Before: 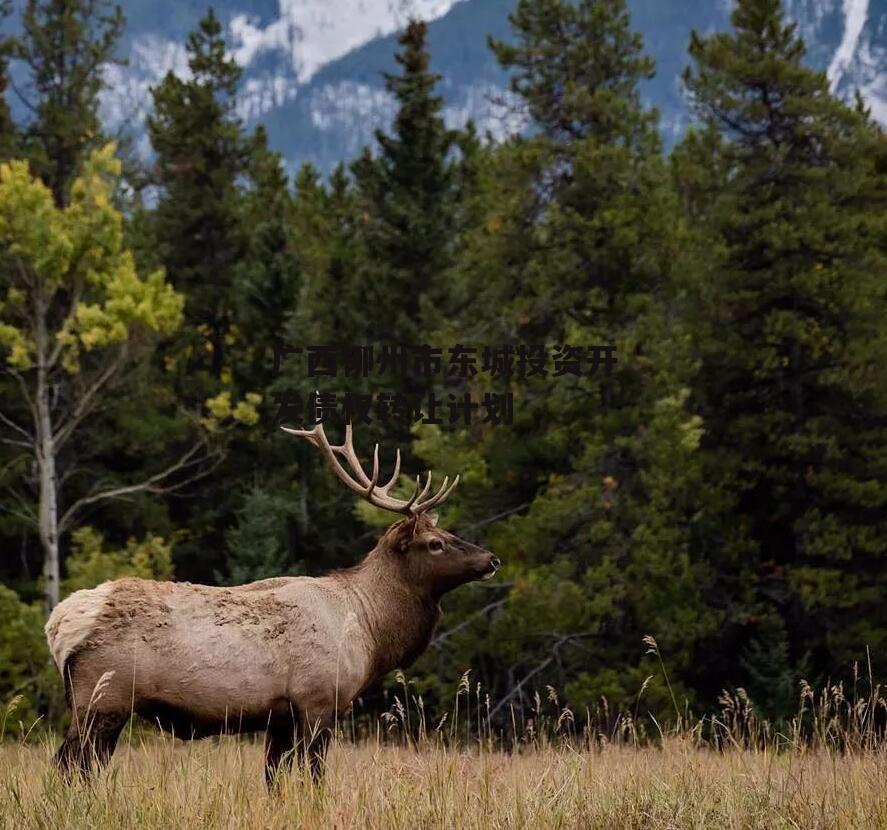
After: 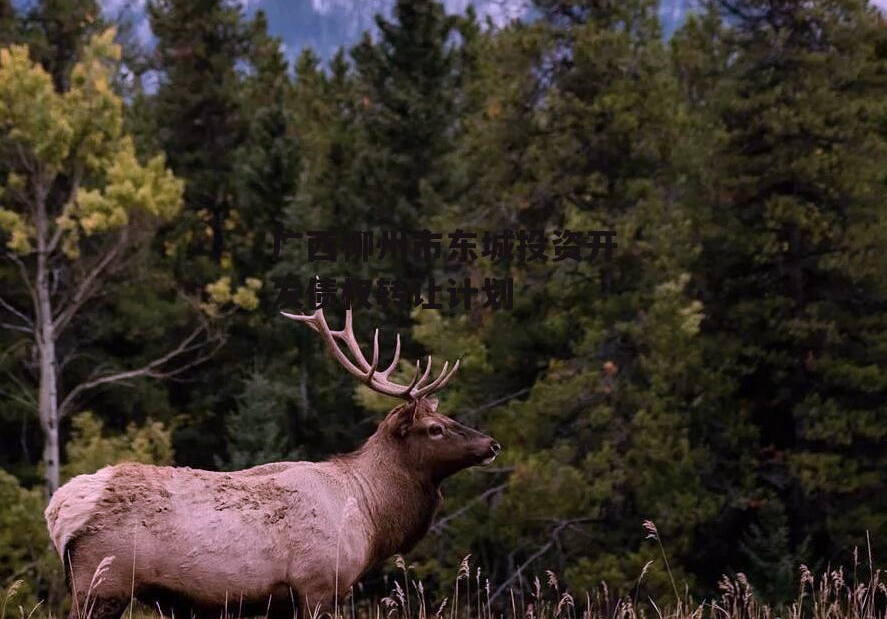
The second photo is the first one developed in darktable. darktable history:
crop: top 13.974%, bottom 11.338%
color correction: highlights a* 16.15, highlights b* -20.03
